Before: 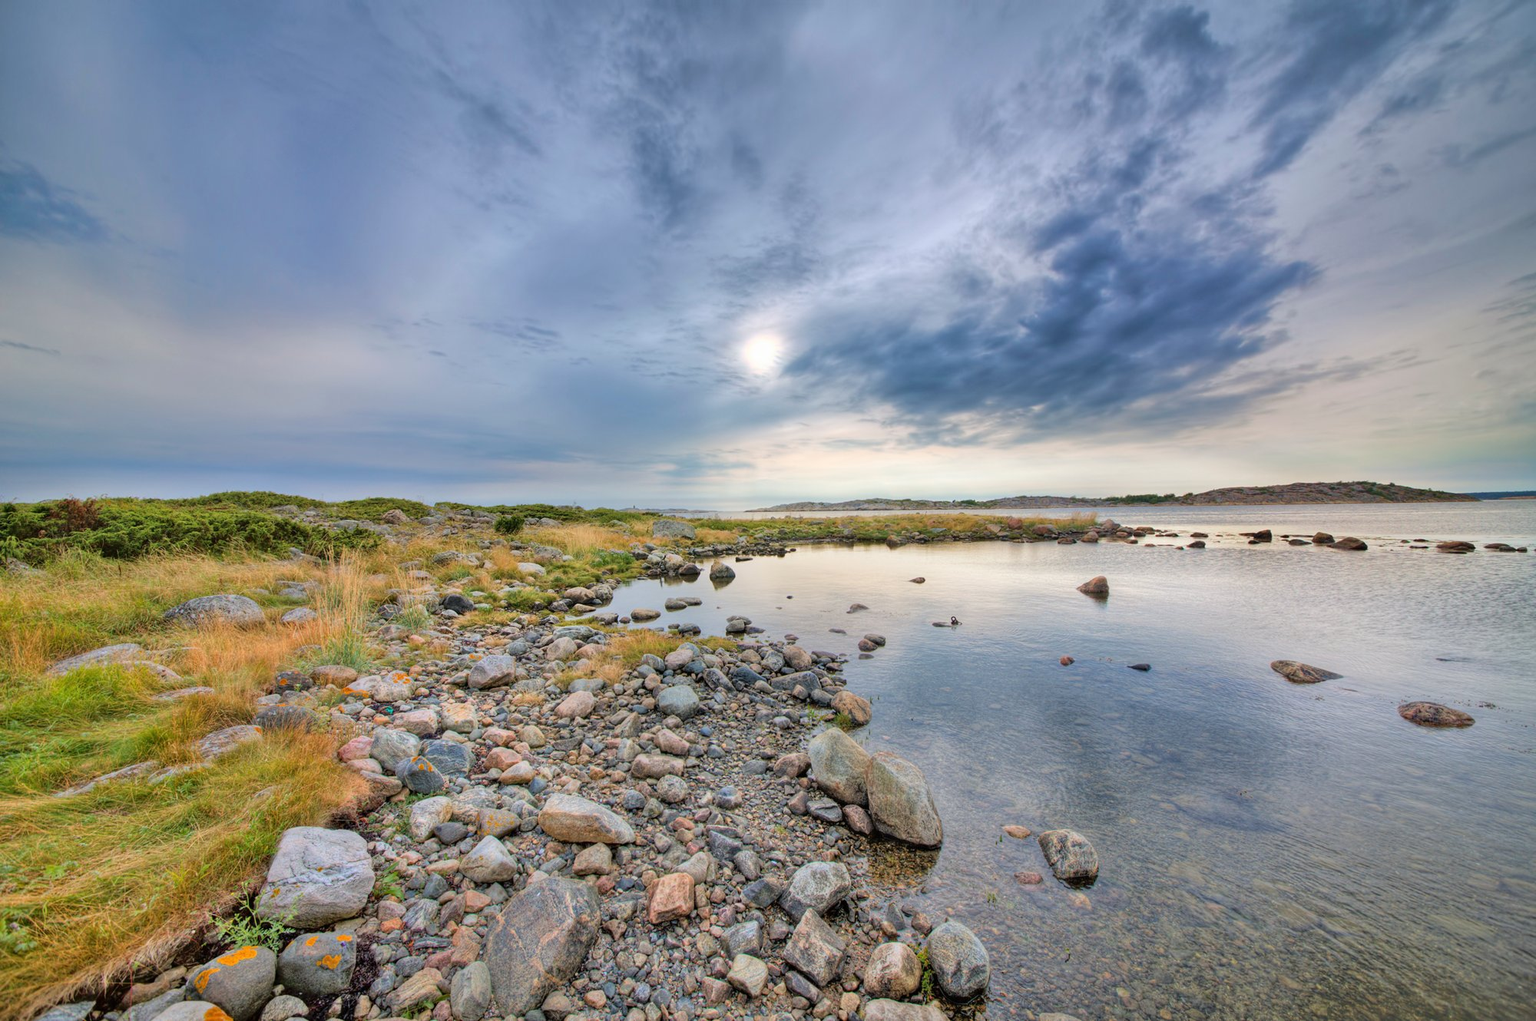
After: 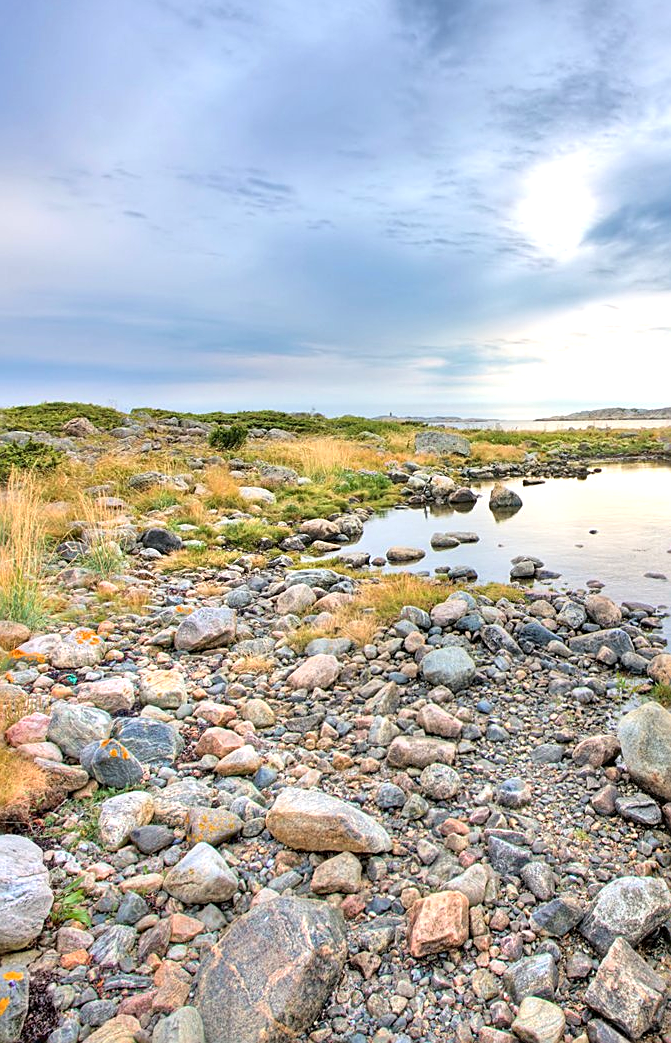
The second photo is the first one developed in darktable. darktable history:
exposure: black level correction 0, exposure 0.7 EV, compensate exposure bias true, compensate highlight preservation false
sharpen: on, module defaults
crop and rotate: left 21.77%, top 18.528%, right 44.676%, bottom 2.997%
